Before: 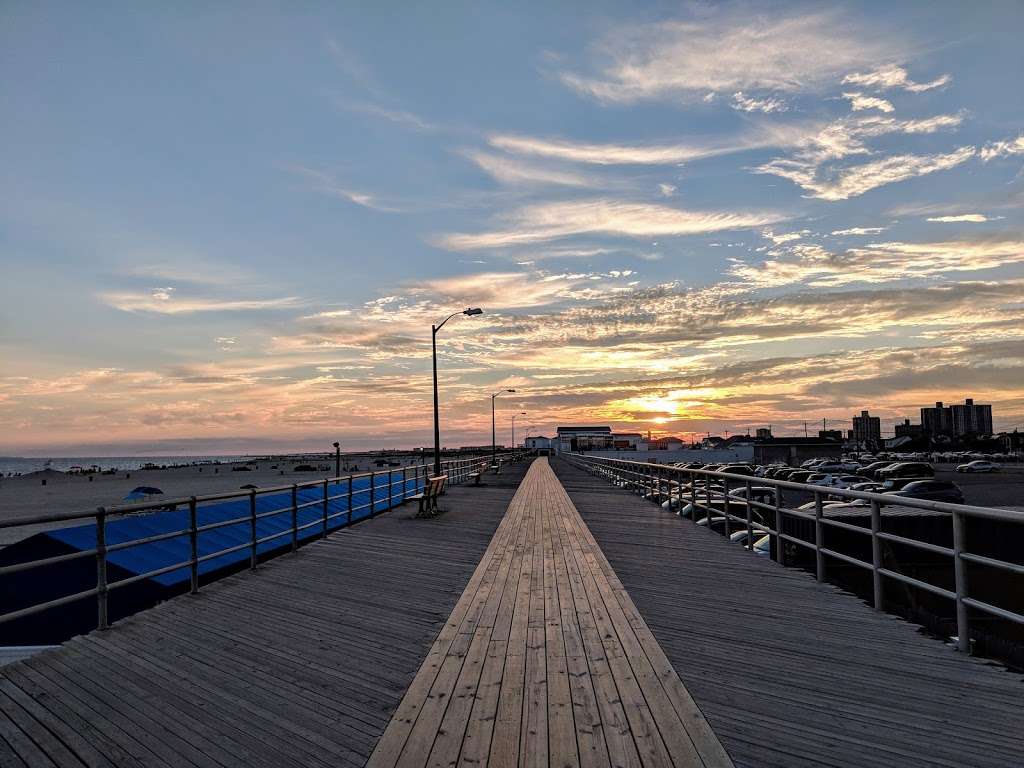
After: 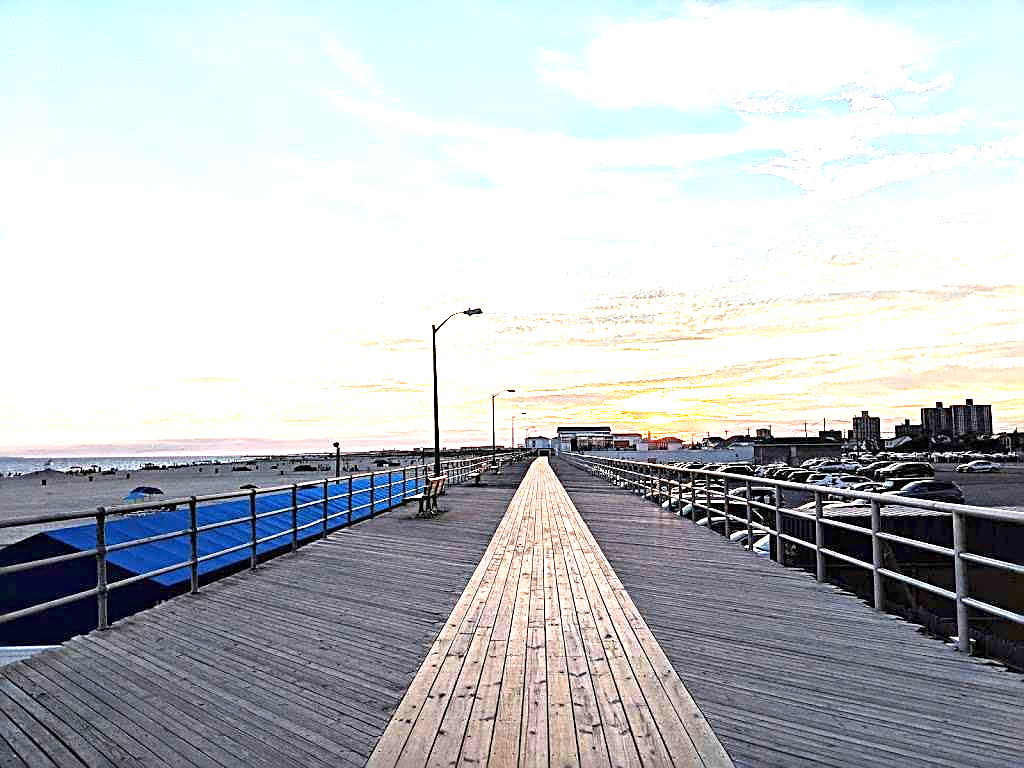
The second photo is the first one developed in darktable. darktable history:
exposure: black level correction 0, exposure 2.129 EV, compensate exposure bias true, compensate highlight preservation false
sharpen: radius 2.537, amount 0.621
